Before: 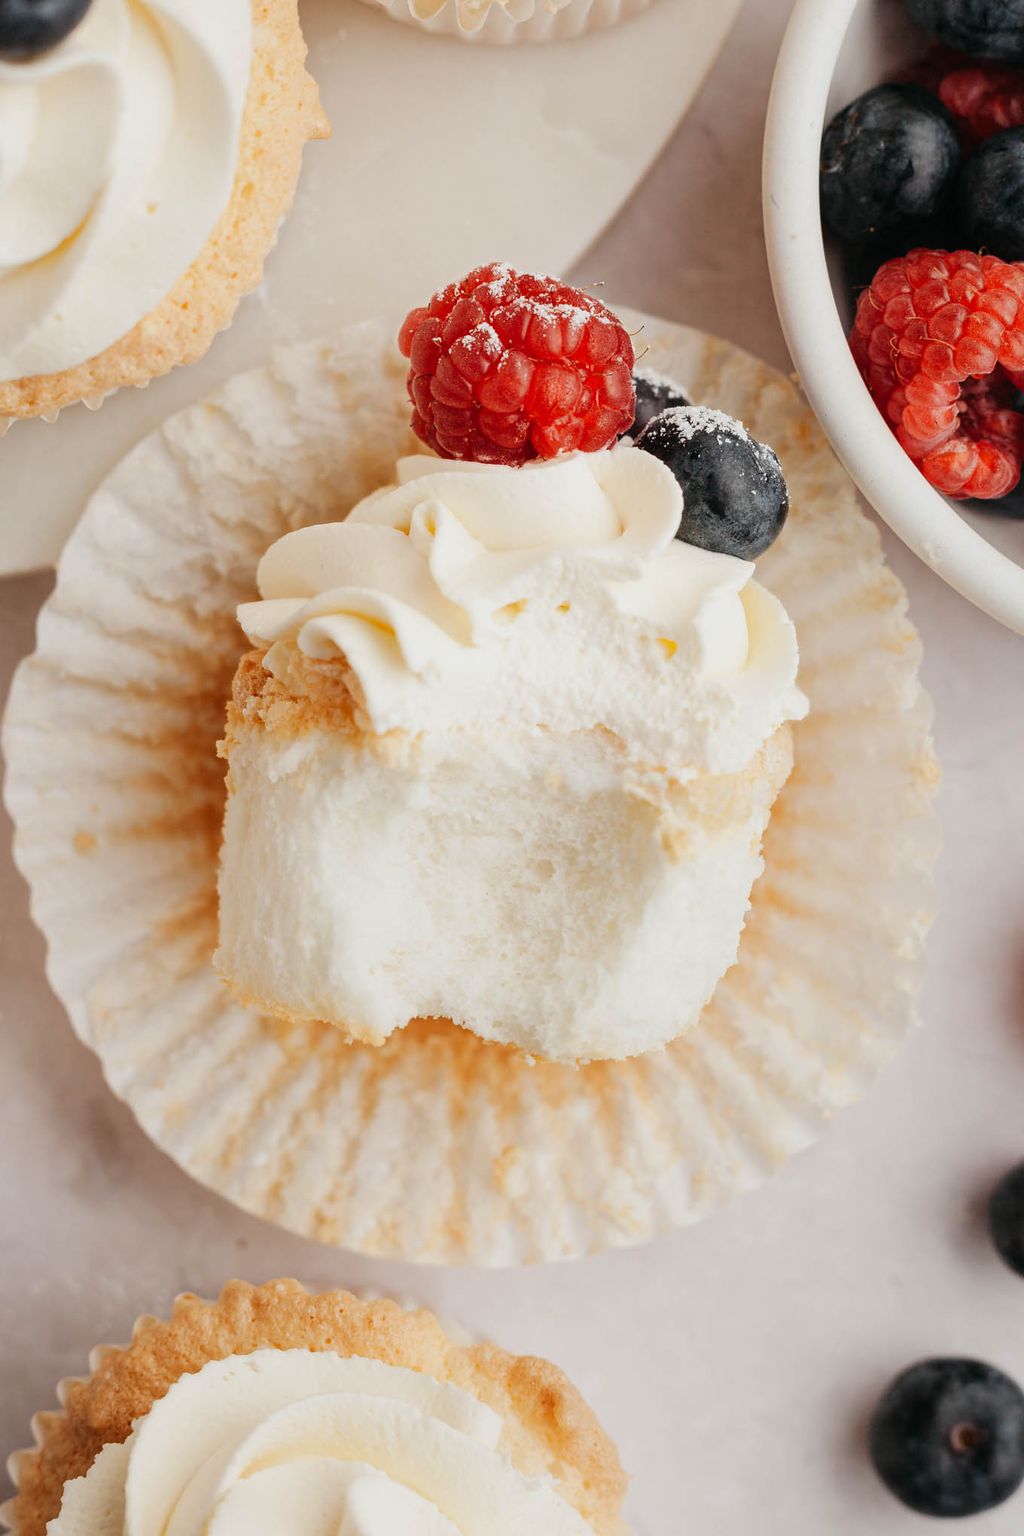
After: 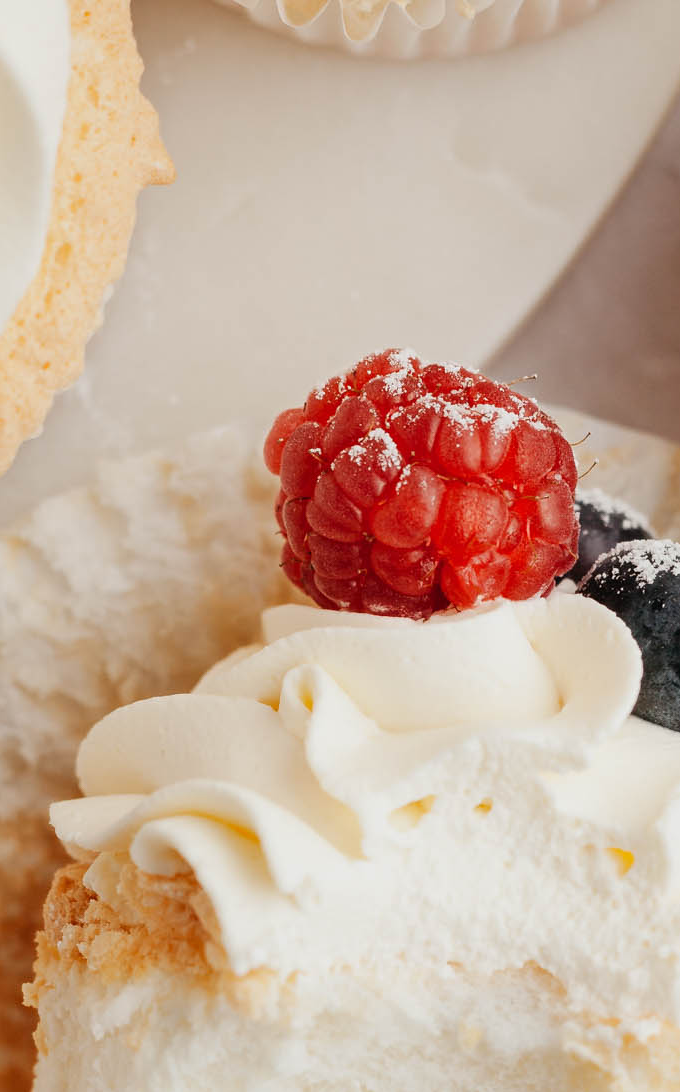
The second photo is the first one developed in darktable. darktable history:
crop: left 19.556%, right 30.401%, bottom 46.458%
